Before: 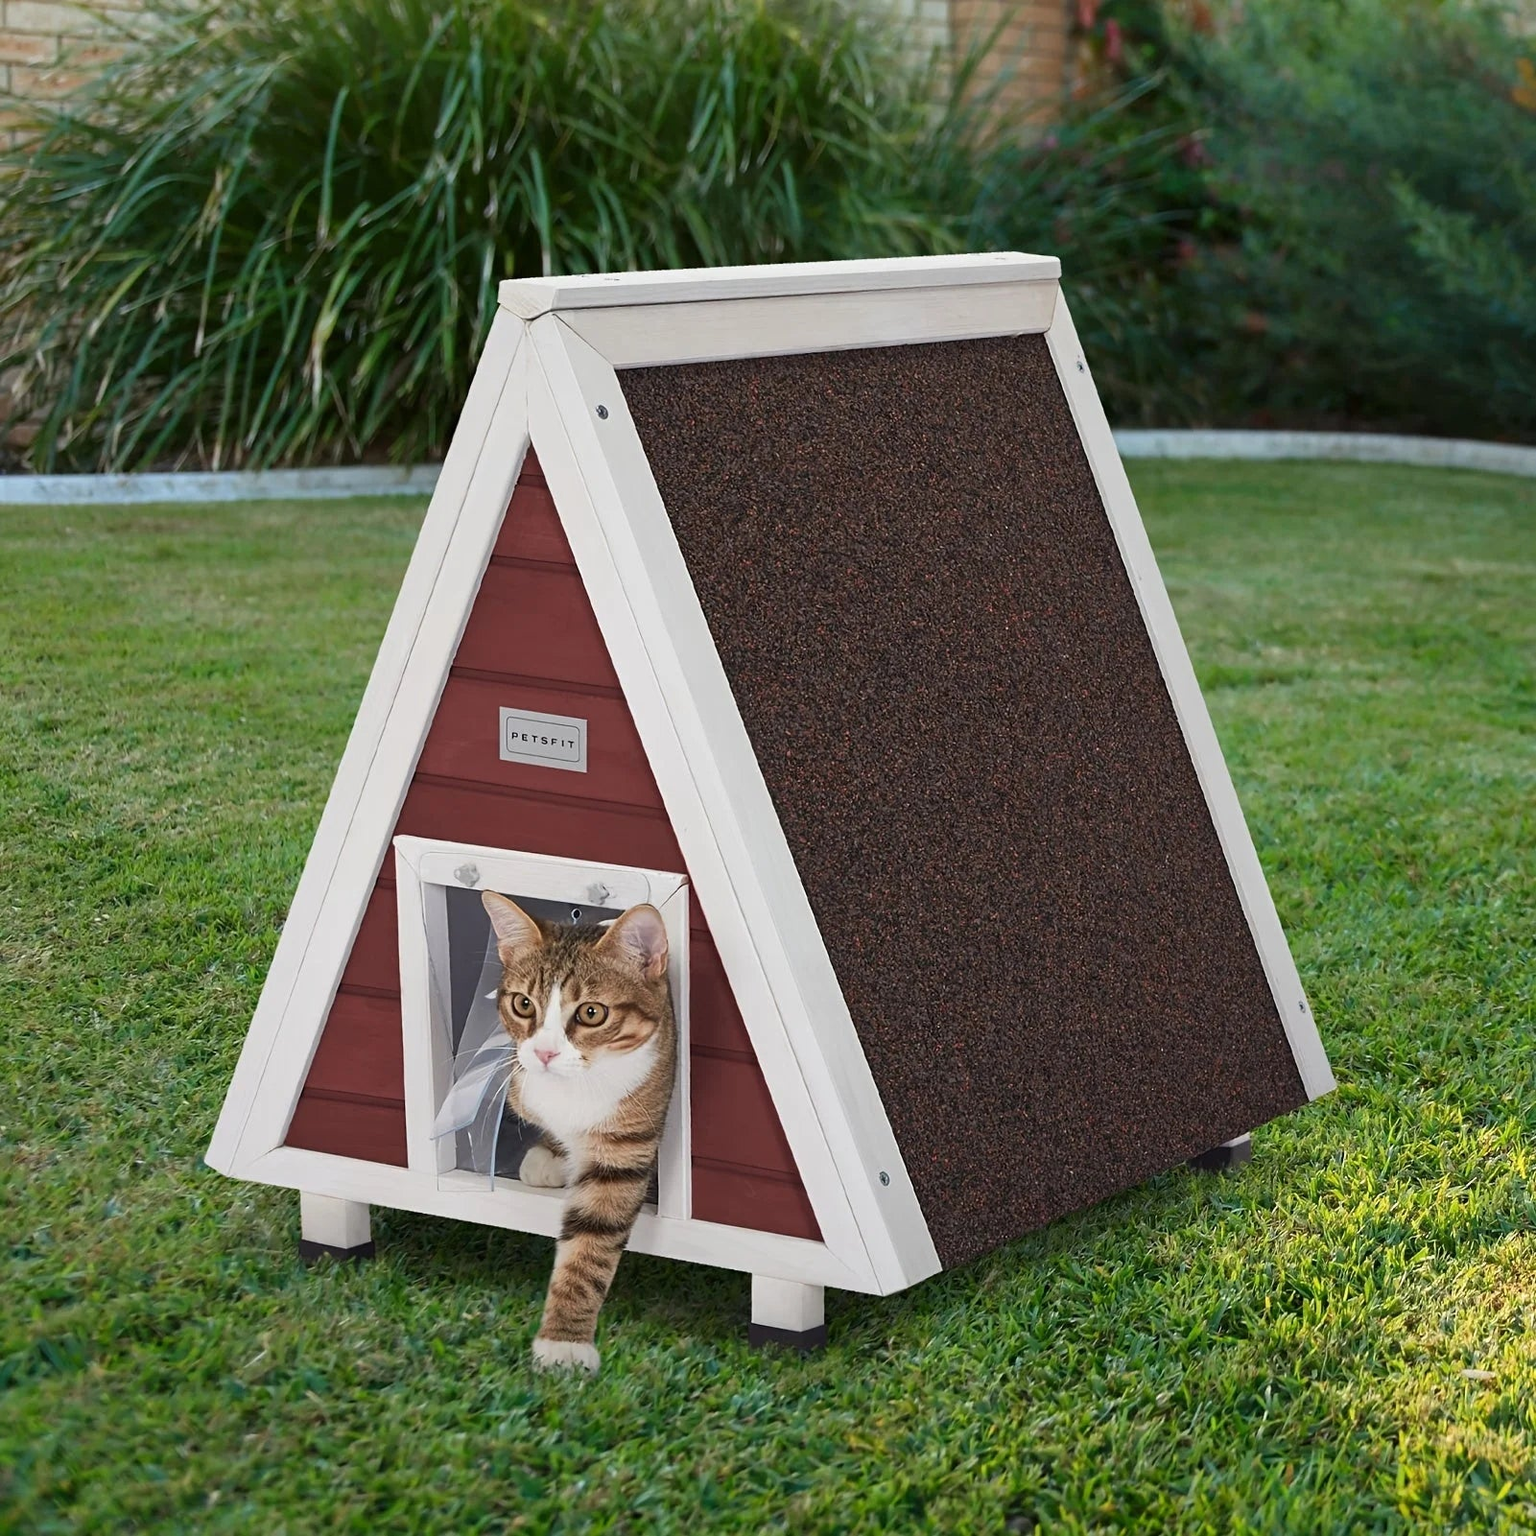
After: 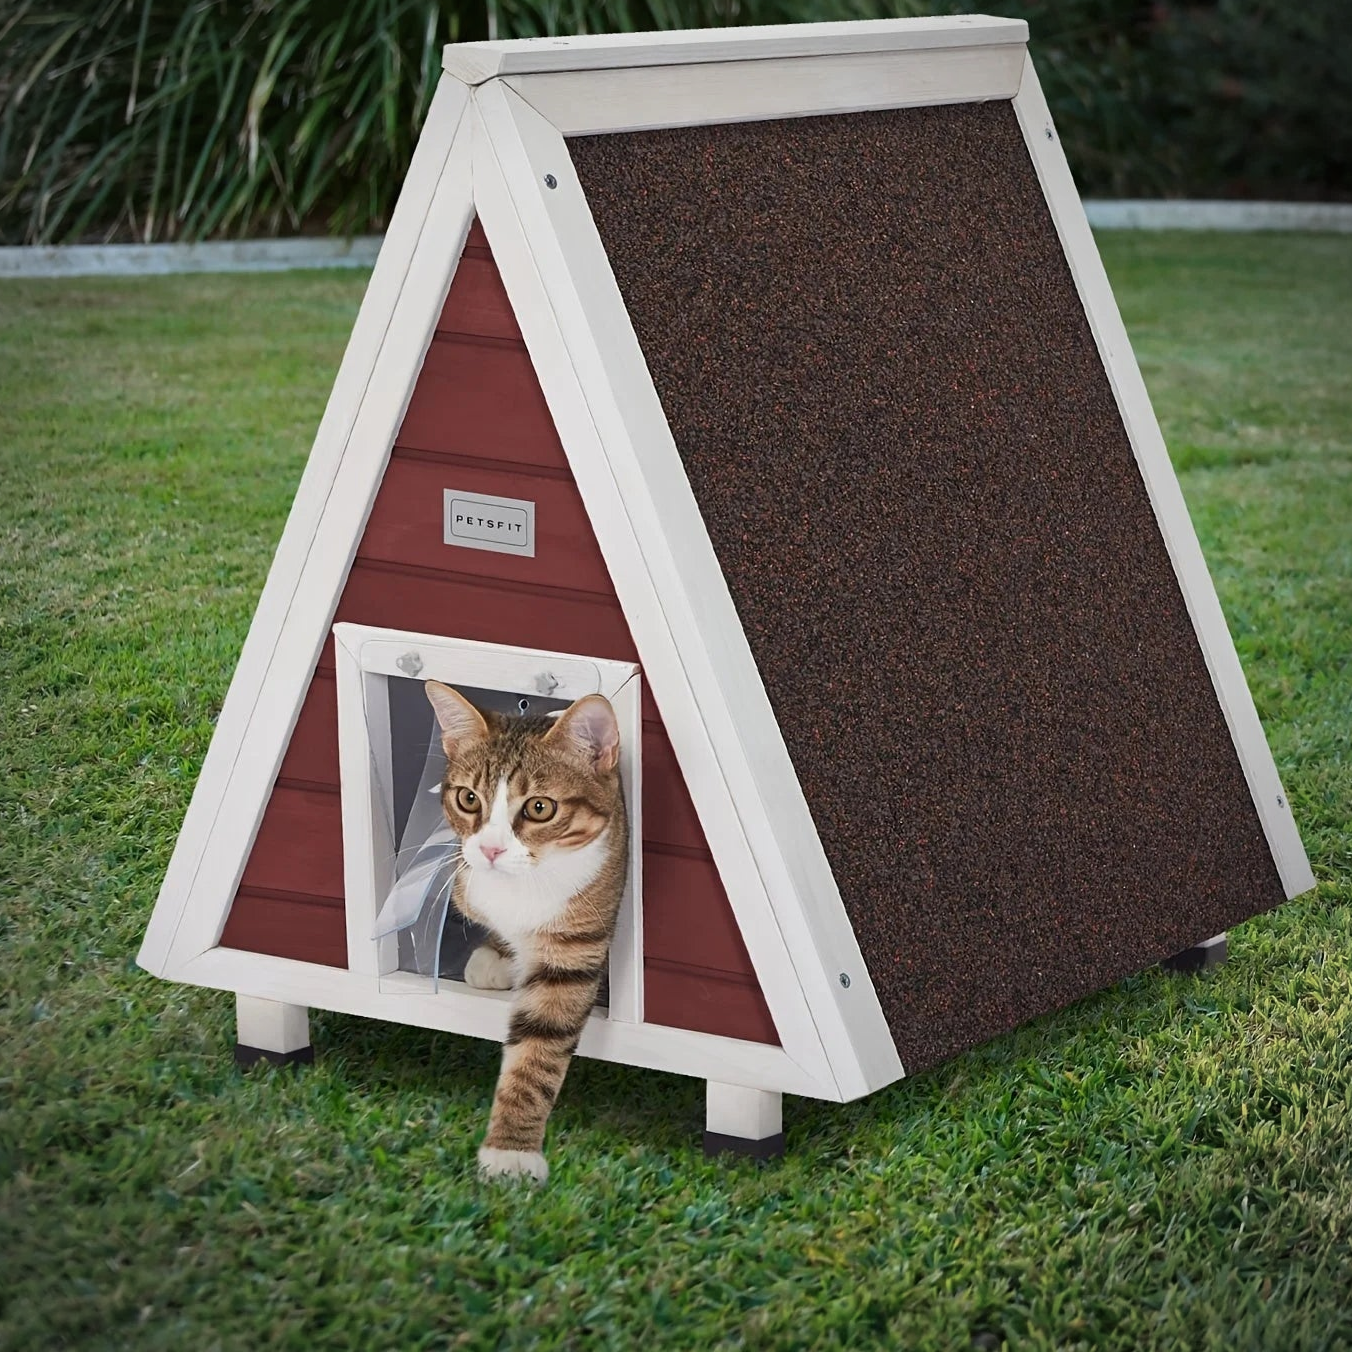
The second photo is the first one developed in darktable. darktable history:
vignetting: on, module defaults
crop and rotate: left 4.842%, top 15.51%, right 10.668%
